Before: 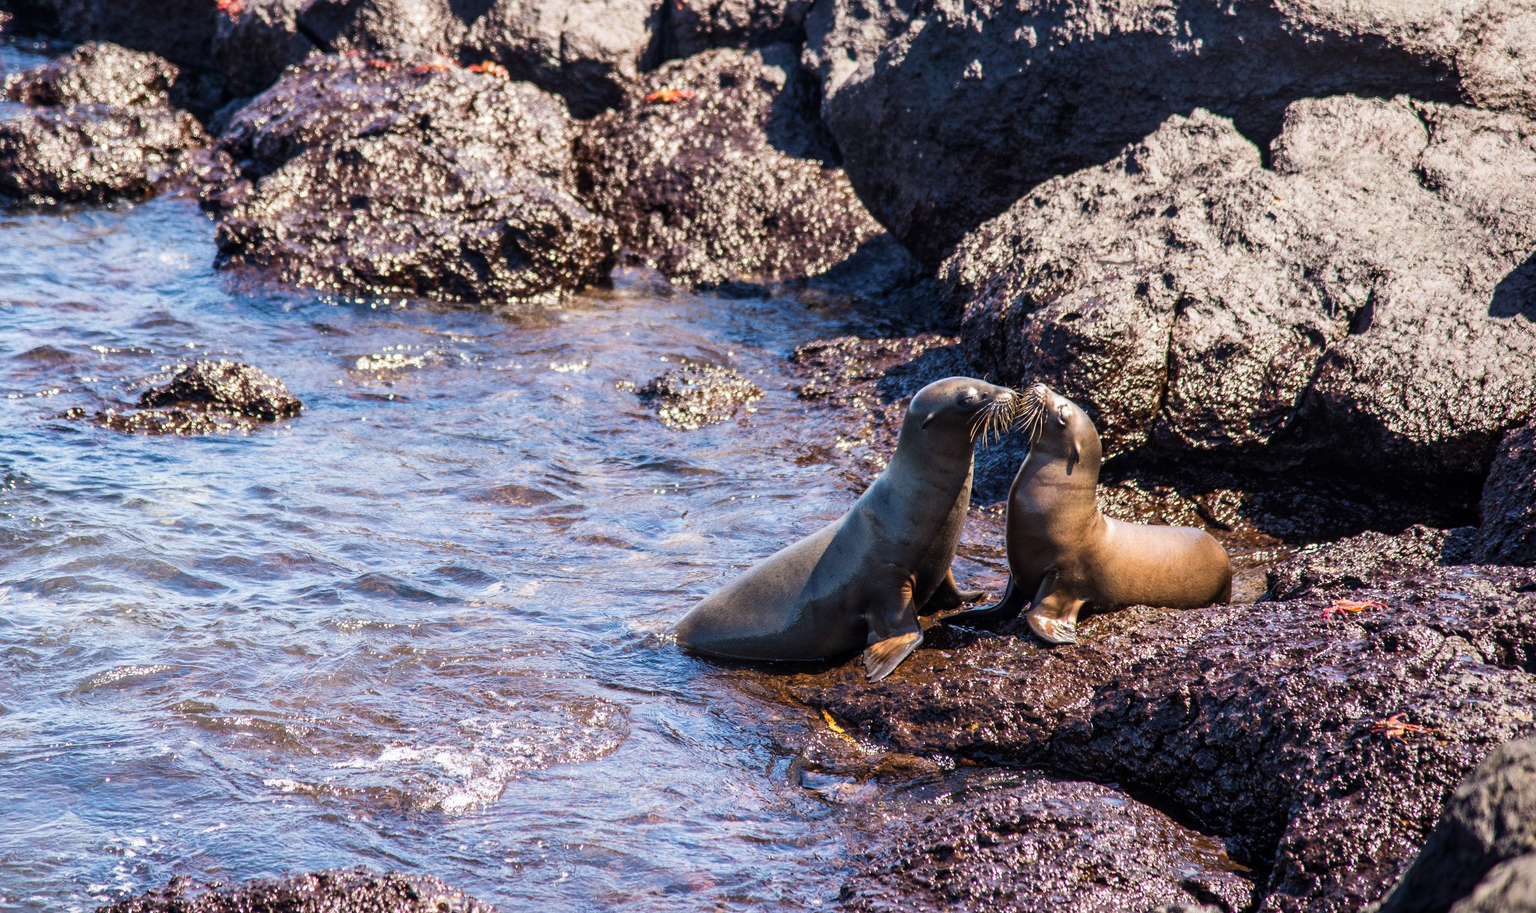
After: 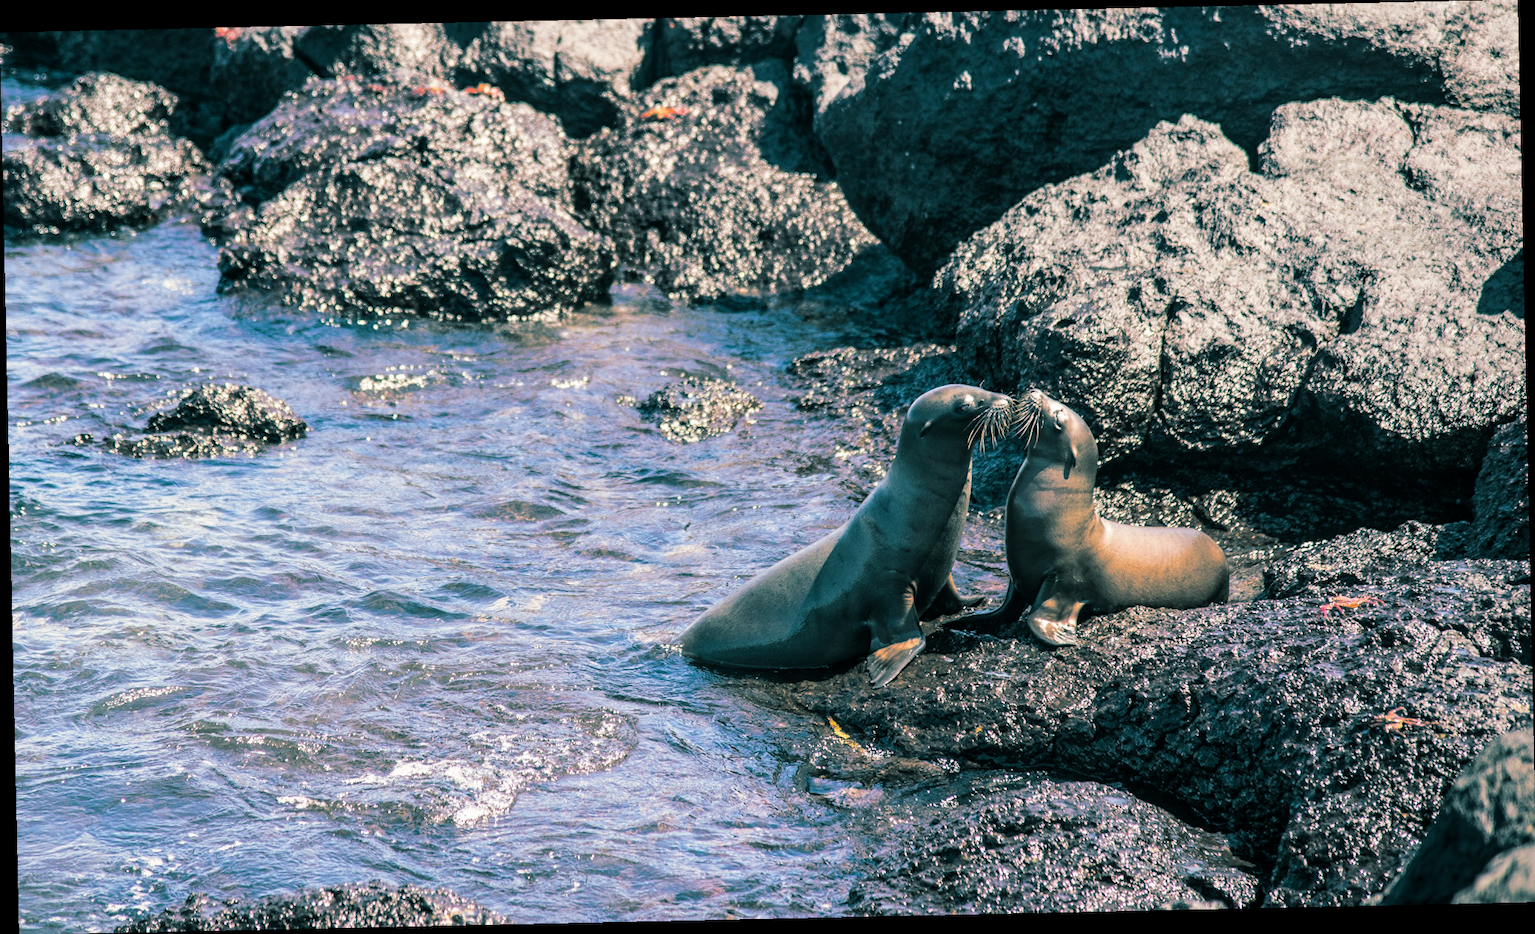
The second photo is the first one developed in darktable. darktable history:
split-toning: shadows › hue 186.43°, highlights › hue 49.29°, compress 30.29%
rotate and perspective: rotation -1.24°, automatic cropping off
